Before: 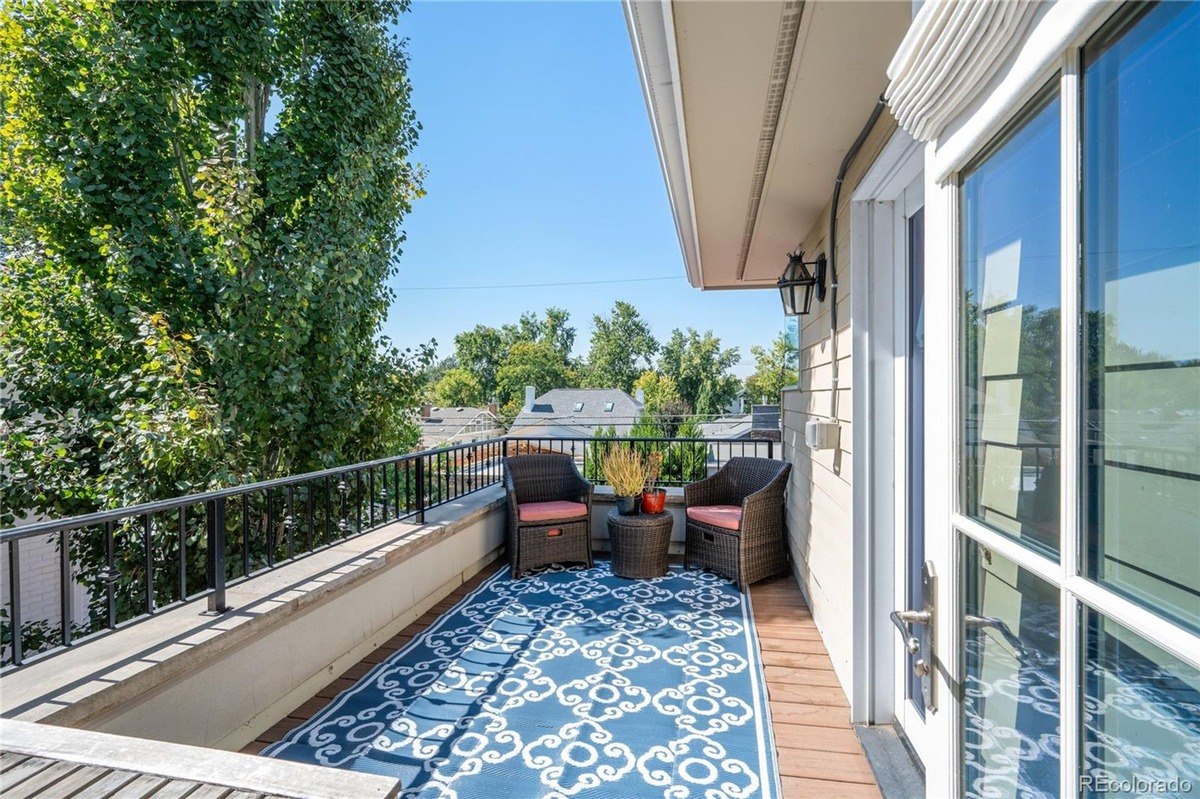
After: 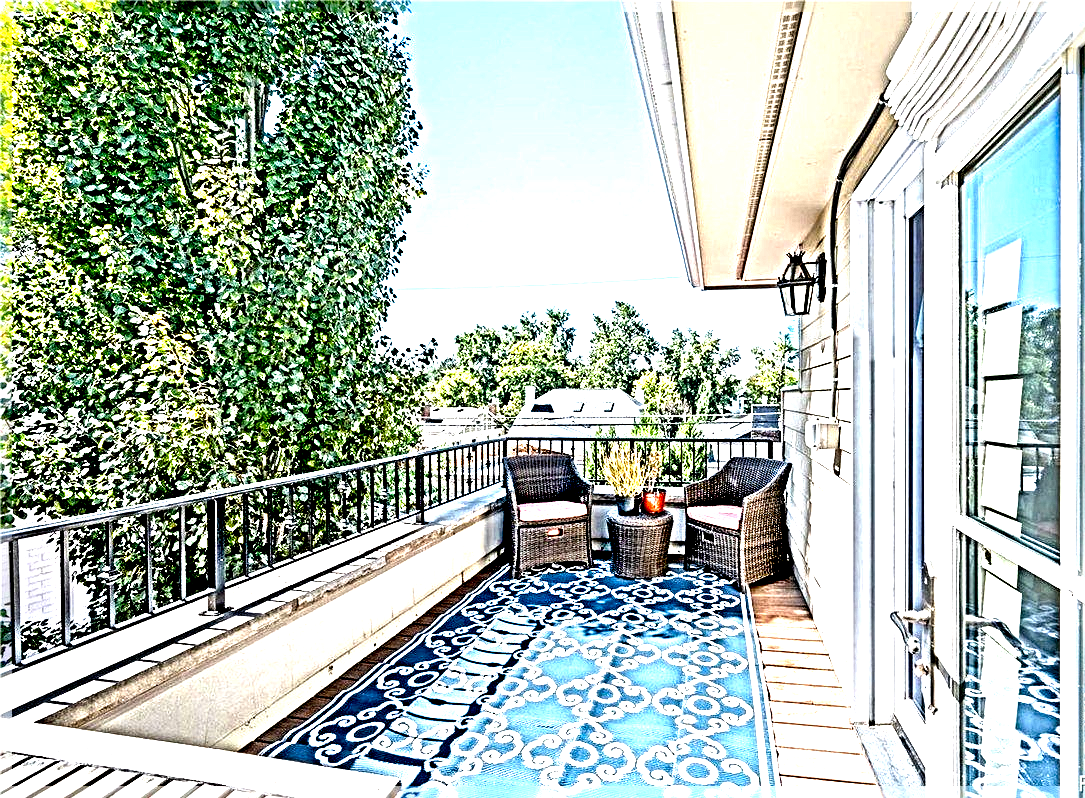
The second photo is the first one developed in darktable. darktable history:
exposure: black level correction 0.014, exposure 1.778 EV, compensate exposure bias true, compensate highlight preservation false
crop: right 9.522%, bottom 0.025%
sharpen: radius 6.276, amount 1.809, threshold 0.108
